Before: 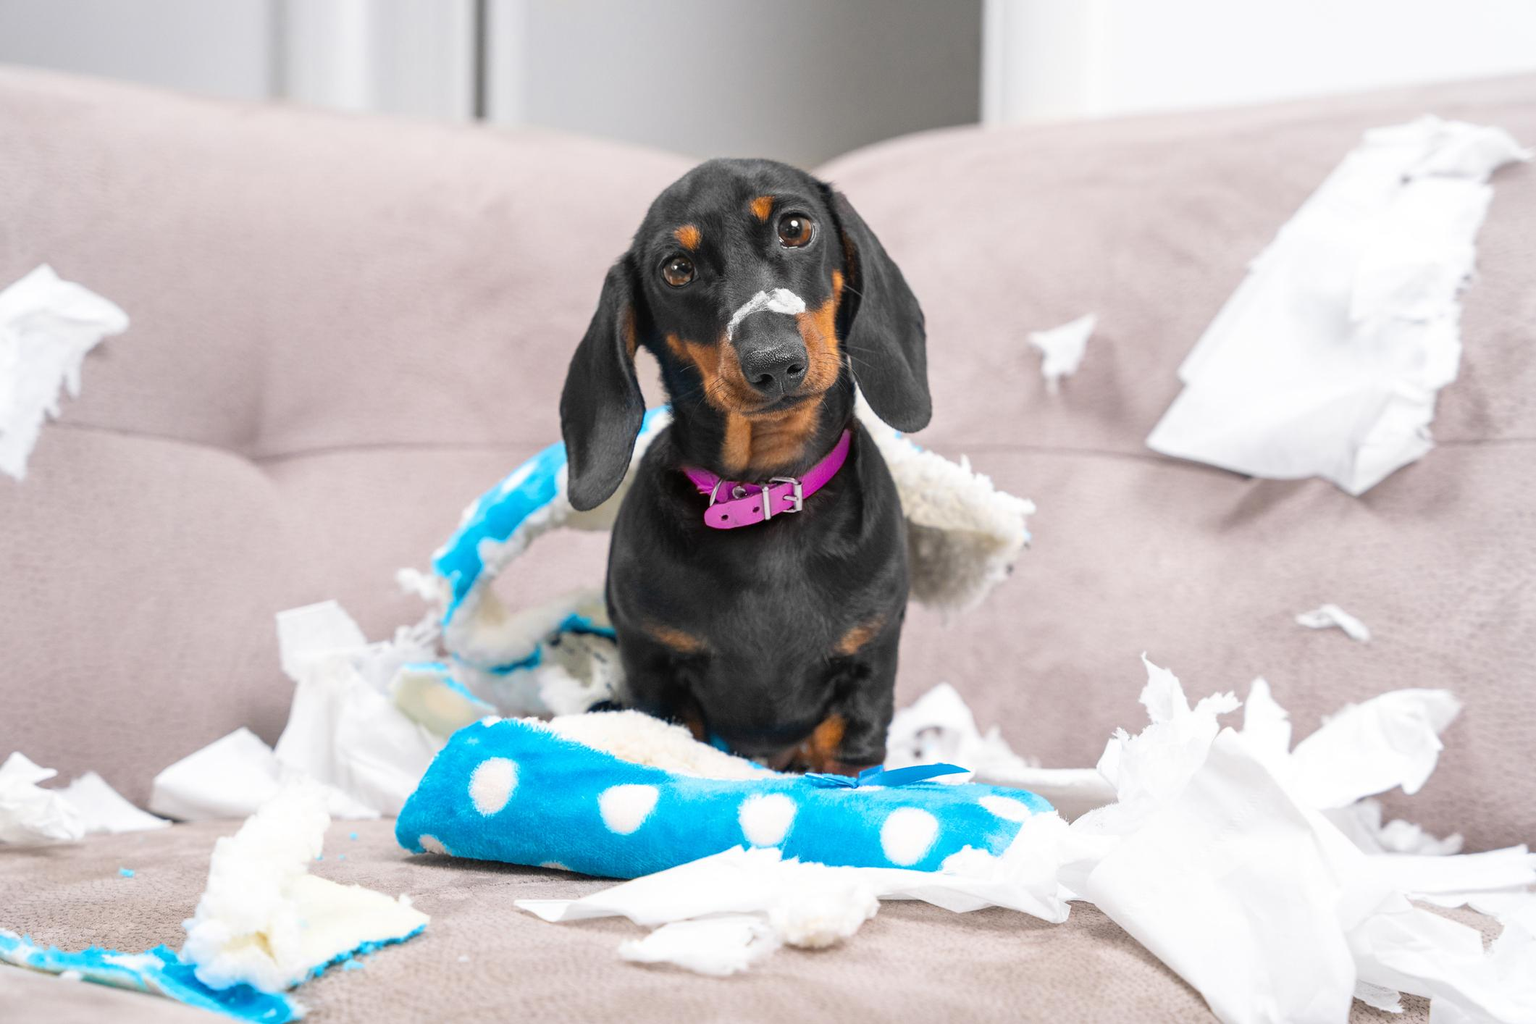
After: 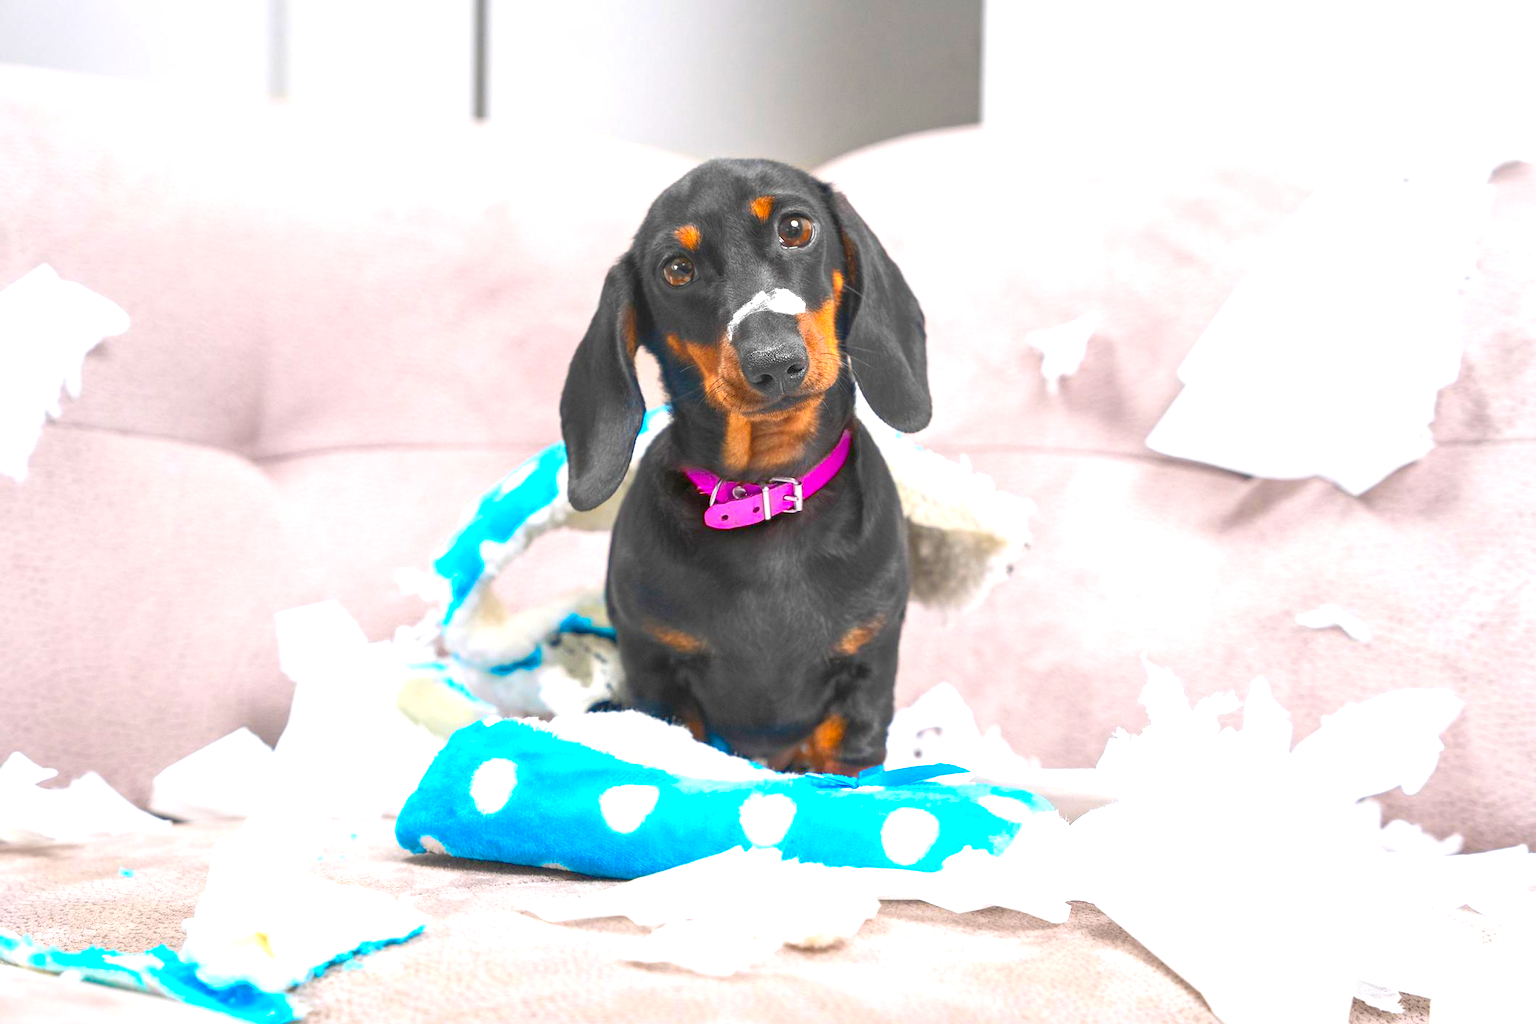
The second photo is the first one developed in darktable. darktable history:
exposure: black level correction 0, exposure 0.7 EV, compensate exposure bias true, compensate highlight preservation false
rgb curve: curves: ch0 [(0, 0) (0.072, 0.166) (0.217, 0.293) (0.414, 0.42) (1, 1)], compensate middle gray true, preserve colors basic power
color correction: saturation 1.34
